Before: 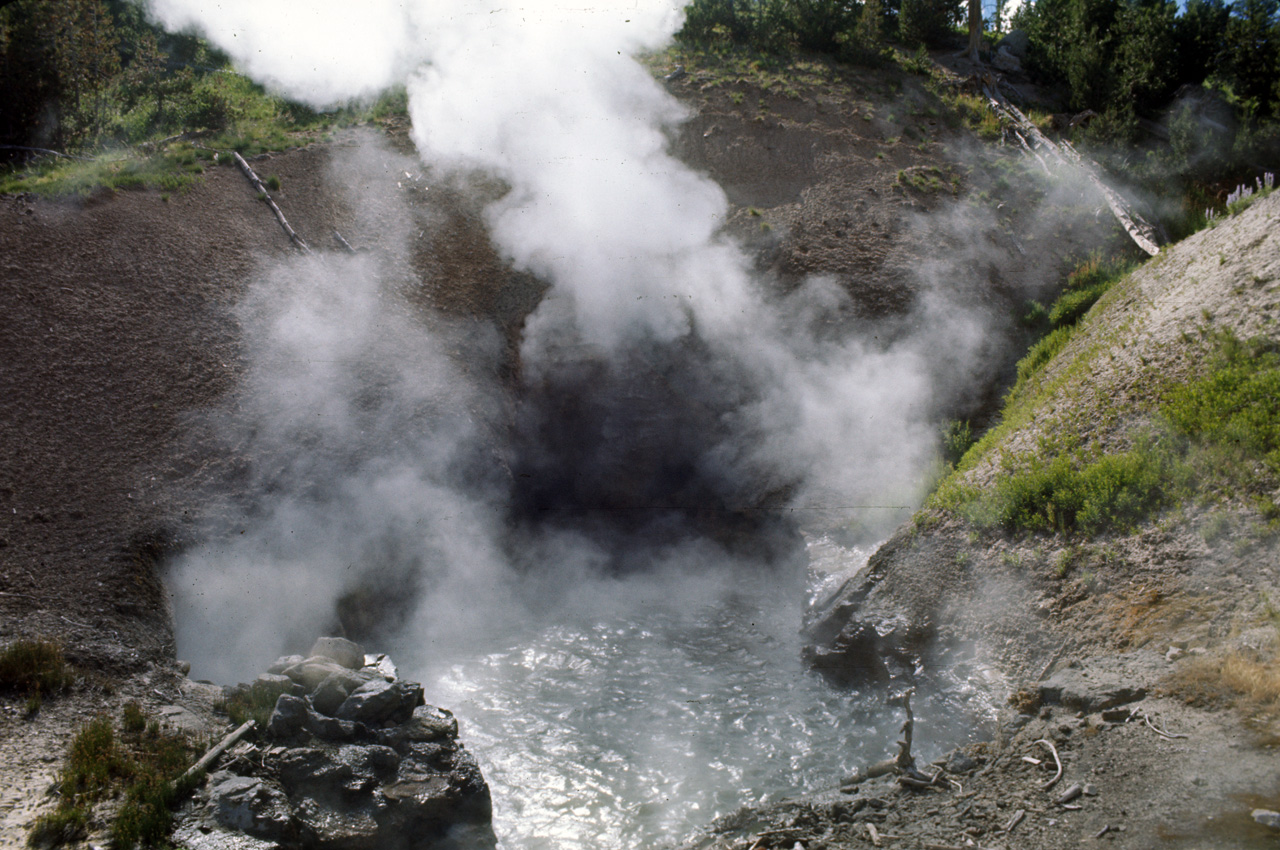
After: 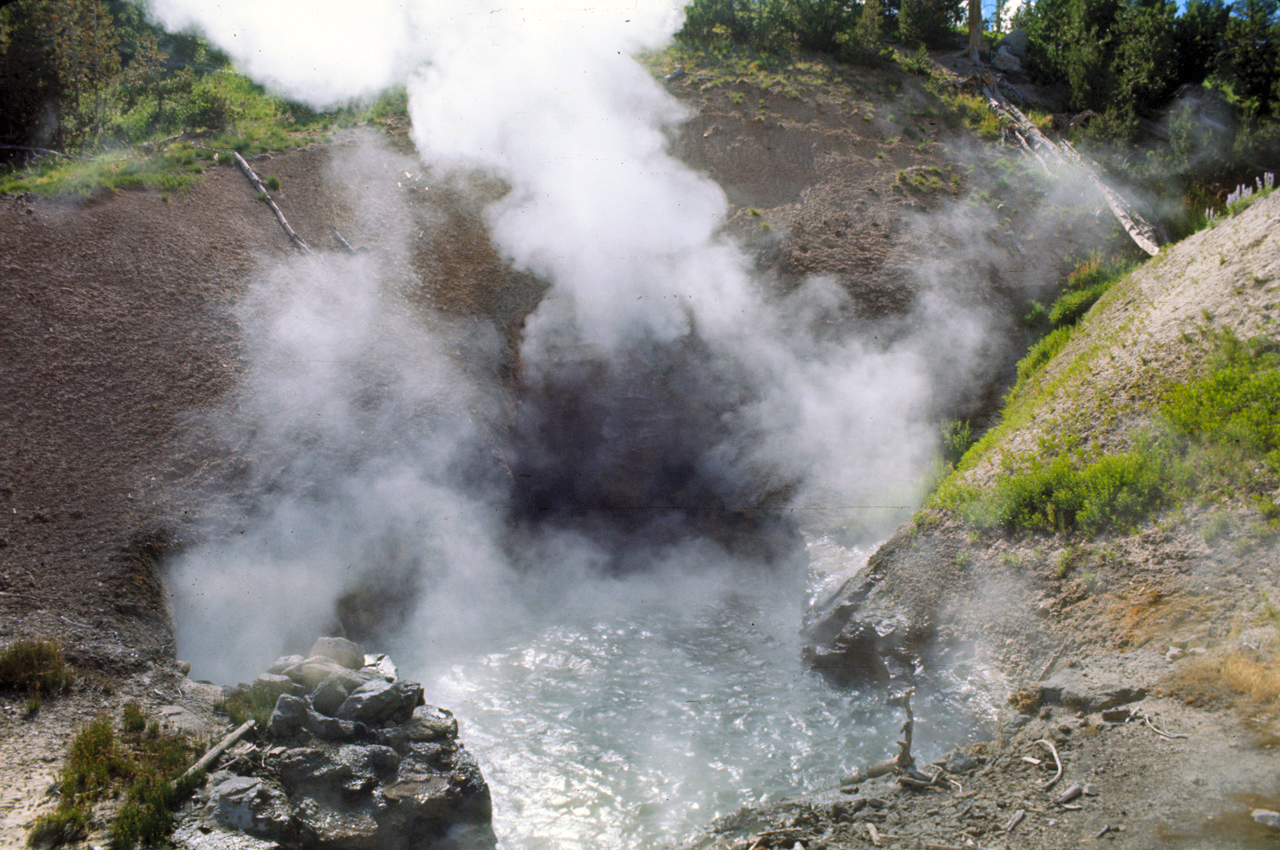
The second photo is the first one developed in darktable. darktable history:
contrast brightness saturation: contrast 0.067, brightness 0.177, saturation 0.415
